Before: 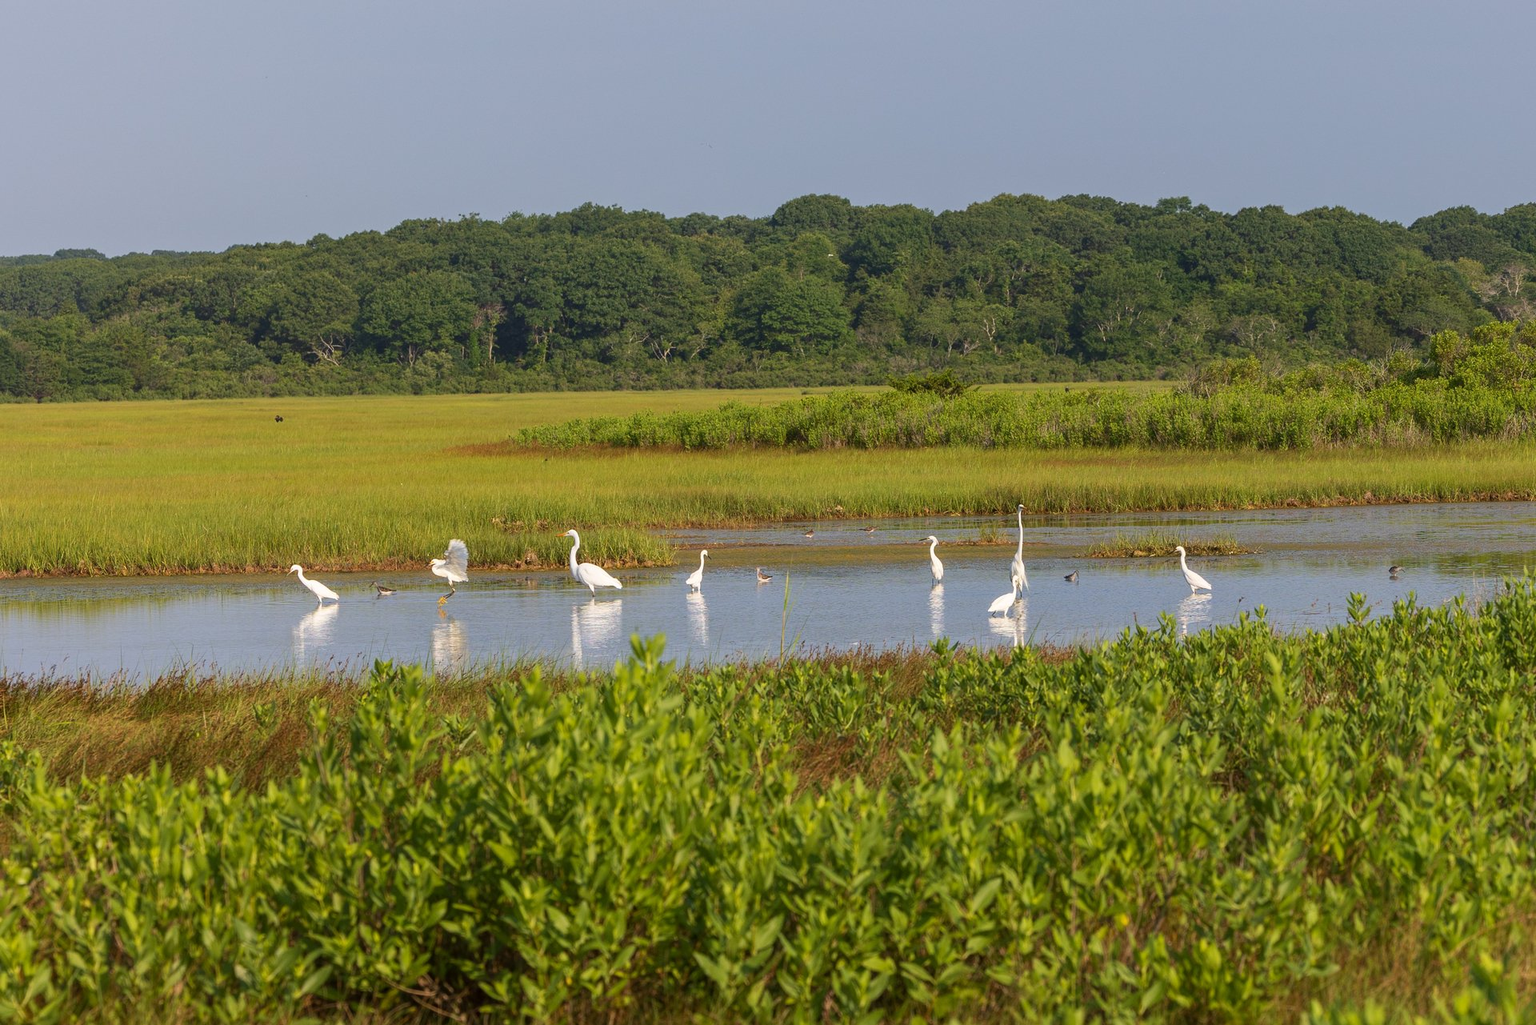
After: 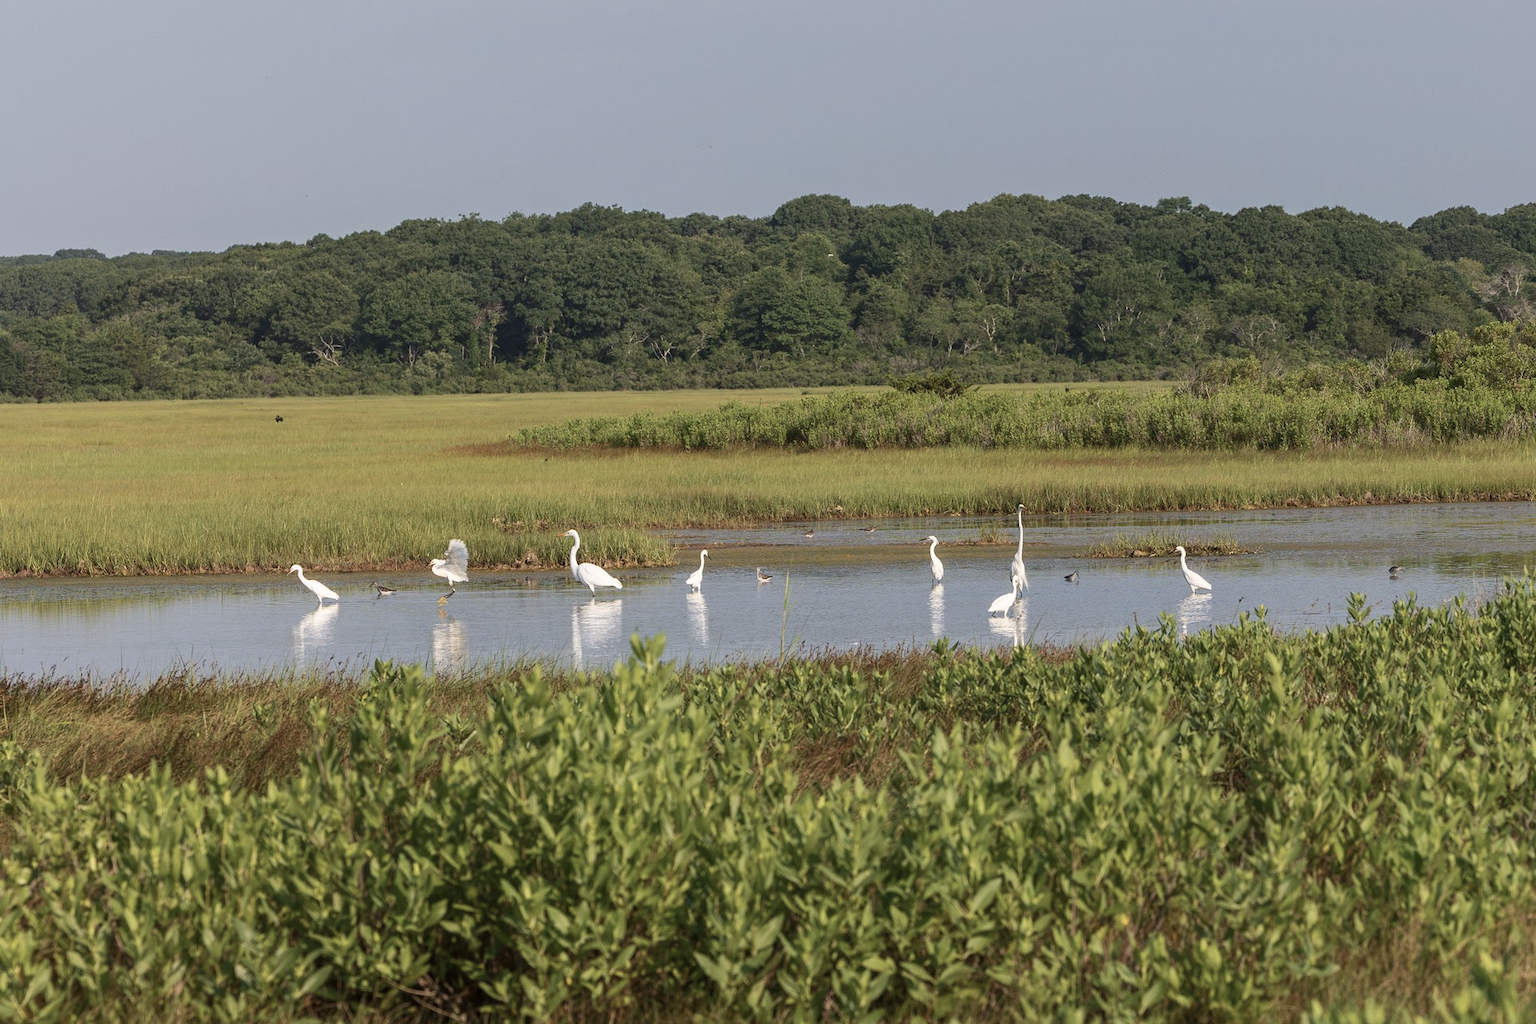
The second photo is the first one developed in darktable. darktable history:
contrast brightness saturation: contrast 0.099, saturation -0.357
